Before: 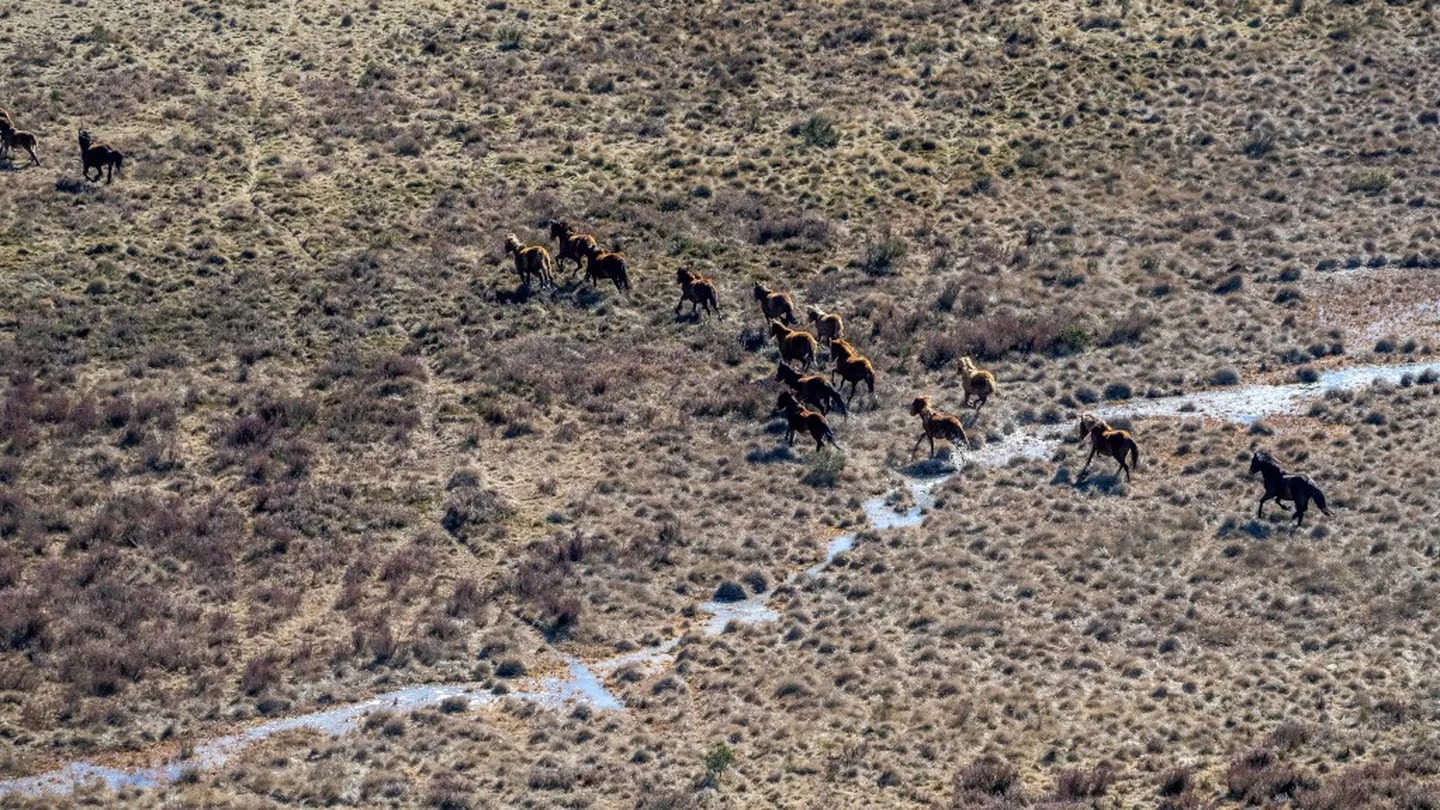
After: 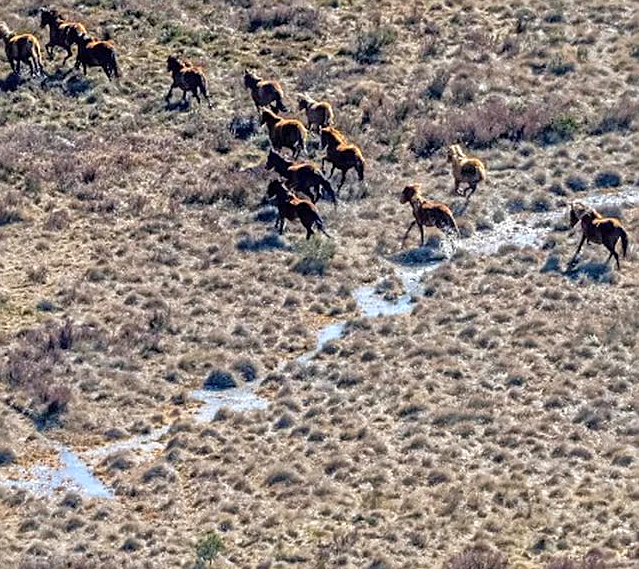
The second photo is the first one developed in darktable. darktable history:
sharpen: on, module defaults
tone equalizer: -8 EV -0.002 EV, -7 EV 0.005 EV, -6 EV -0.008 EV, -5 EV 0.007 EV, -4 EV -0.042 EV, -3 EV -0.233 EV, -2 EV -0.662 EV, -1 EV -0.983 EV, +0 EV -0.969 EV, smoothing diameter 2%, edges refinement/feathering 20, mask exposure compensation -1.57 EV, filter diffusion 5
crop: left 35.432%, top 26.233%, right 20.145%, bottom 3.432%
exposure: exposure 1.16 EV, compensate exposure bias true, compensate highlight preservation false
